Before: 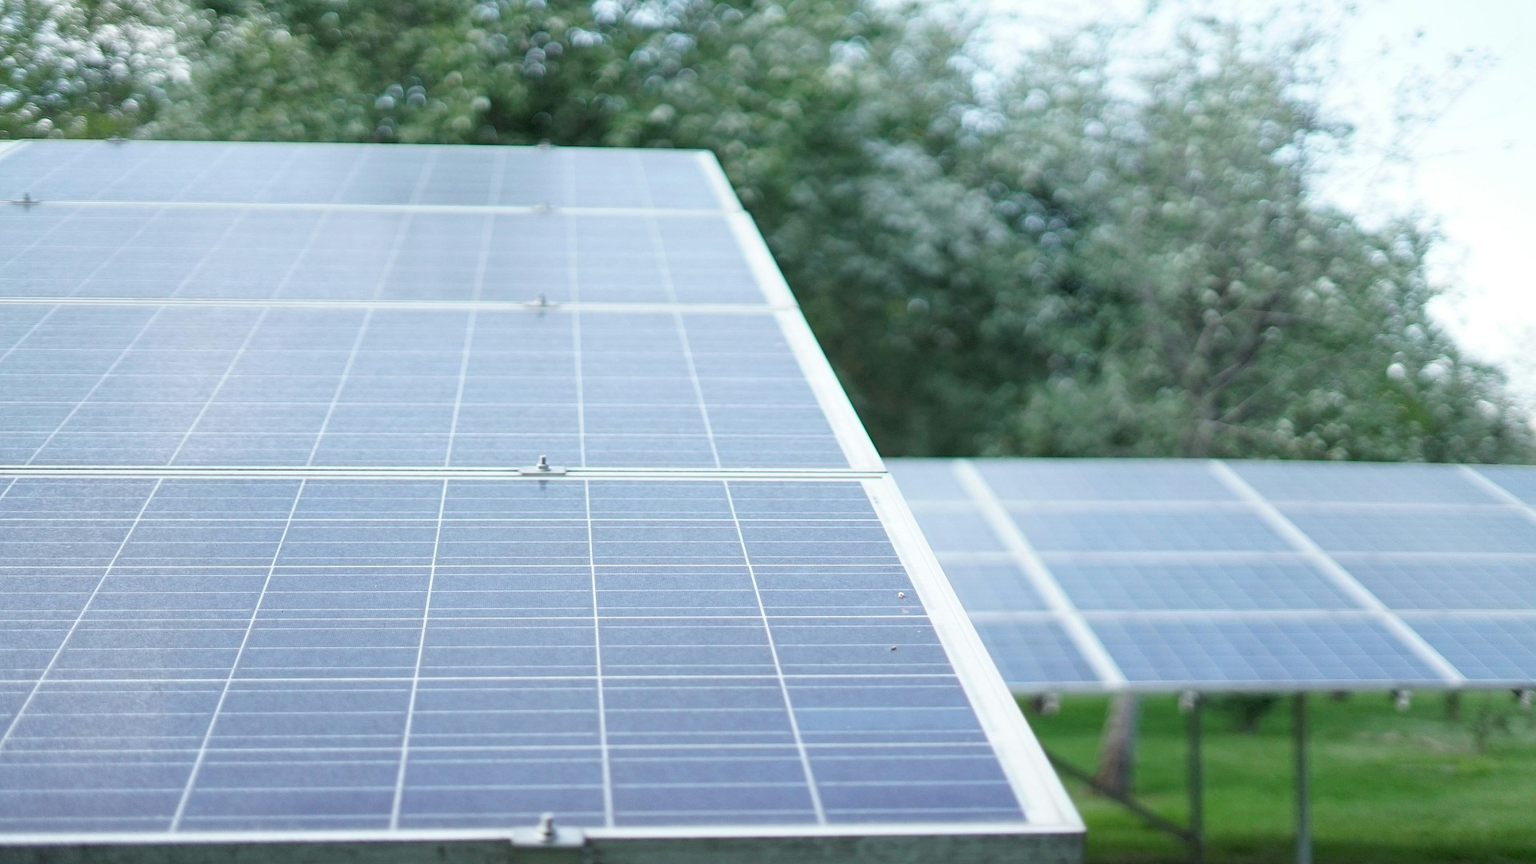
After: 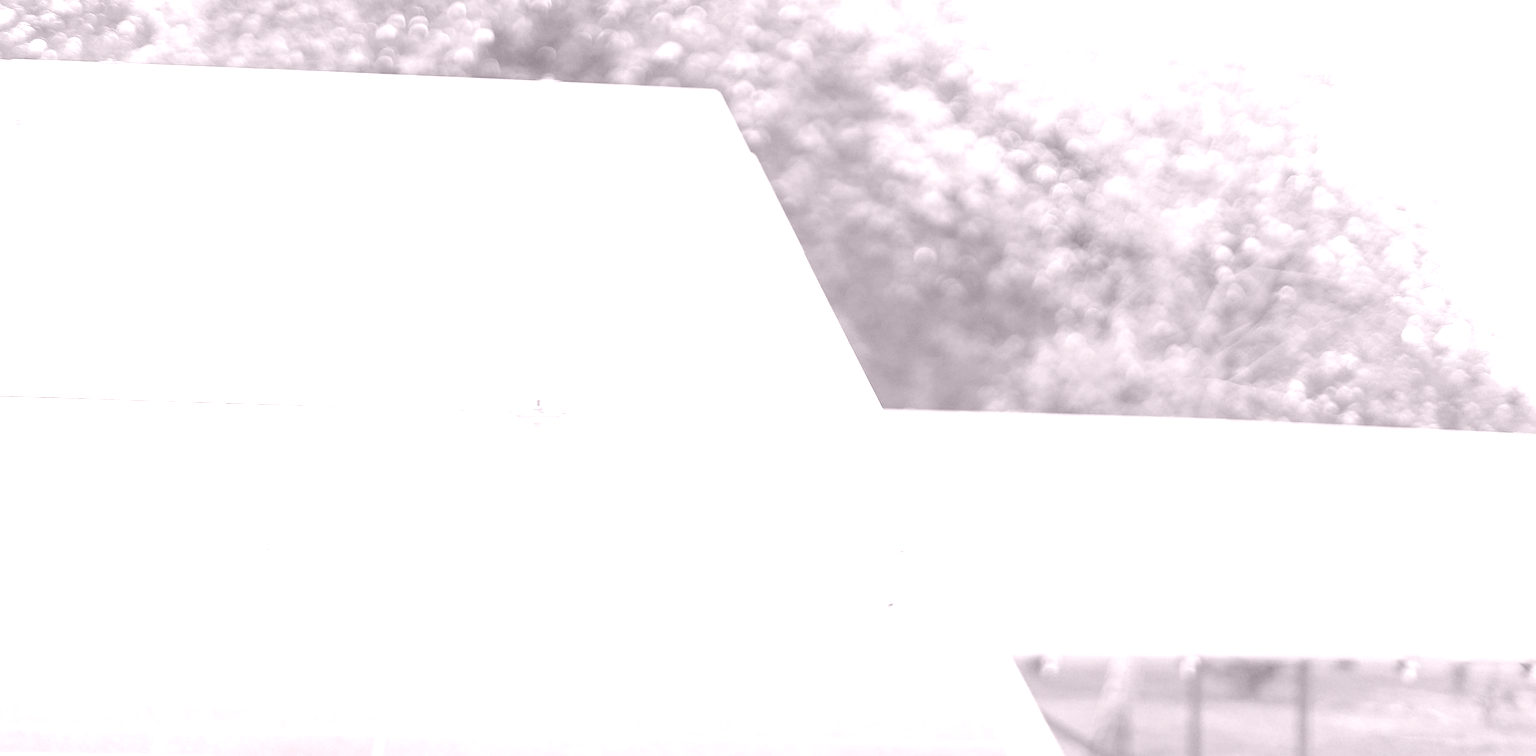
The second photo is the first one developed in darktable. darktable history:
colorize: hue 25.2°, saturation 83%, source mix 82%, lightness 79%, version 1
rotate and perspective: rotation 1.57°, crop left 0.018, crop right 0.982, crop top 0.039, crop bottom 0.961
crop and rotate: top 5.609%, bottom 5.609%
tone equalizer: on, module defaults
